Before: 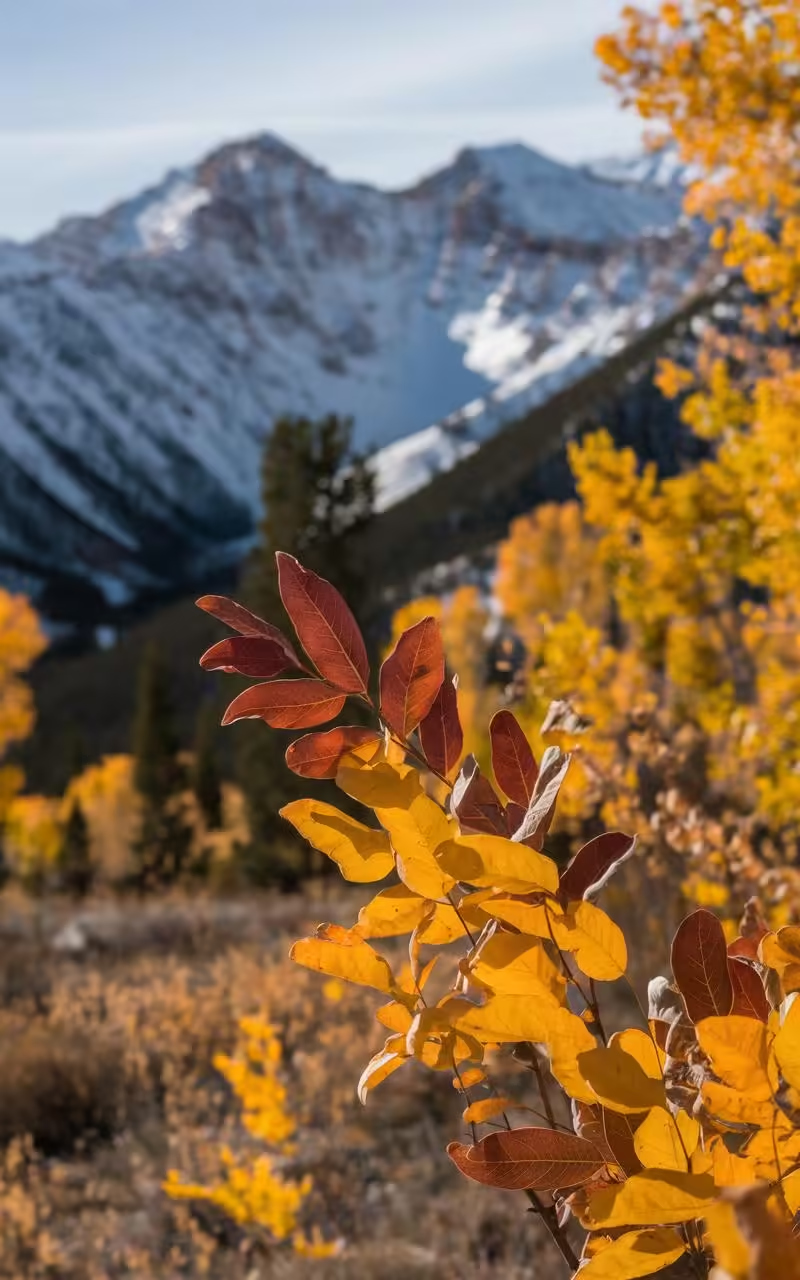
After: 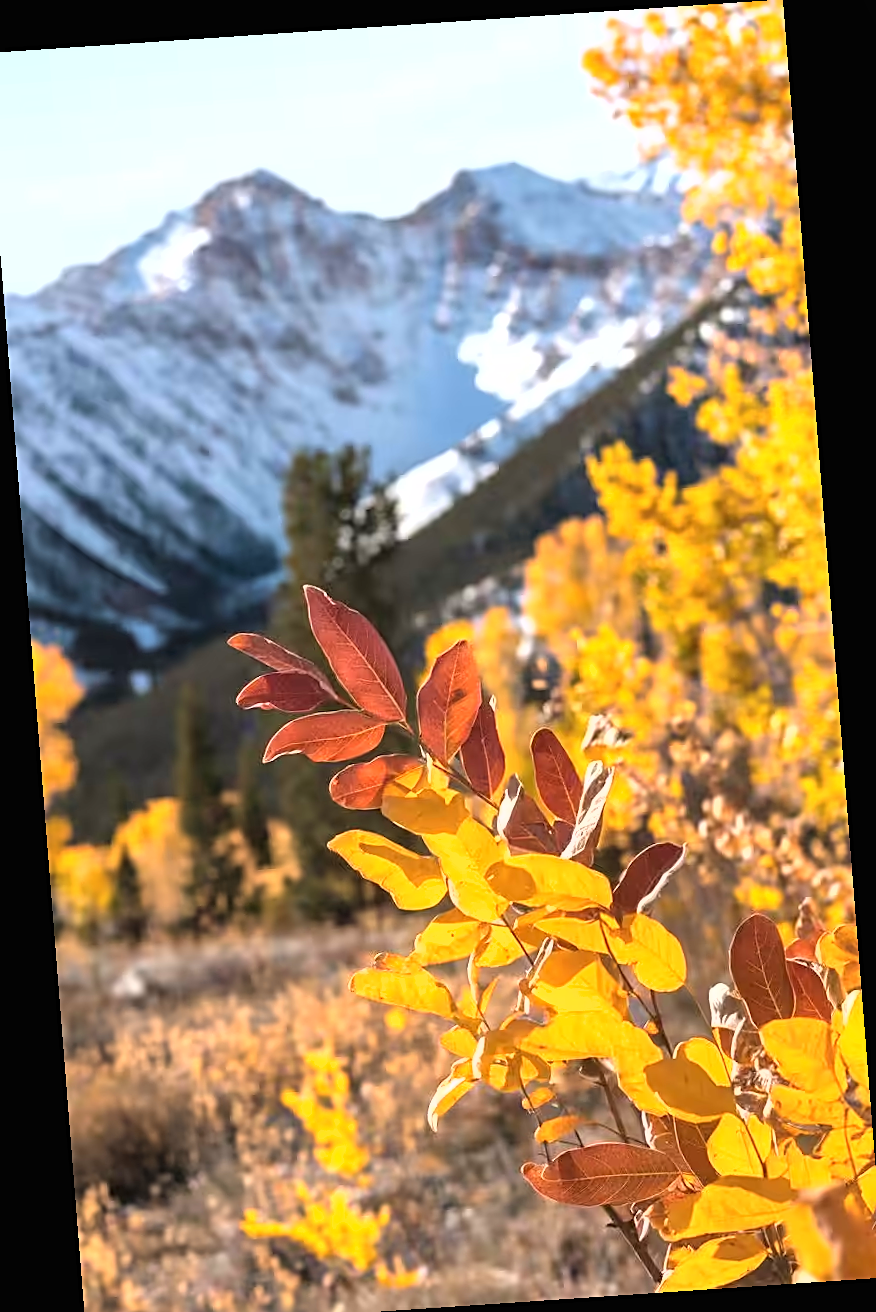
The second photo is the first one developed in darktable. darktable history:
sharpen: on, module defaults
crop and rotate: left 1.774%, right 0.633%, bottom 1.28%
contrast brightness saturation: contrast 0.05, brightness 0.06, saturation 0.01
shadows and highlights: shadows 29.32, highlights -29.32, low approximation 0.01, soften with gaussian
exposure: black level correction 0, exposure 1.1 EV, compensate exposure bias true, compensate highlight preservation false
rotate and perspective: rotation -4.2°, shear 0.006, automatic cropping off
white balance: emerald 1
